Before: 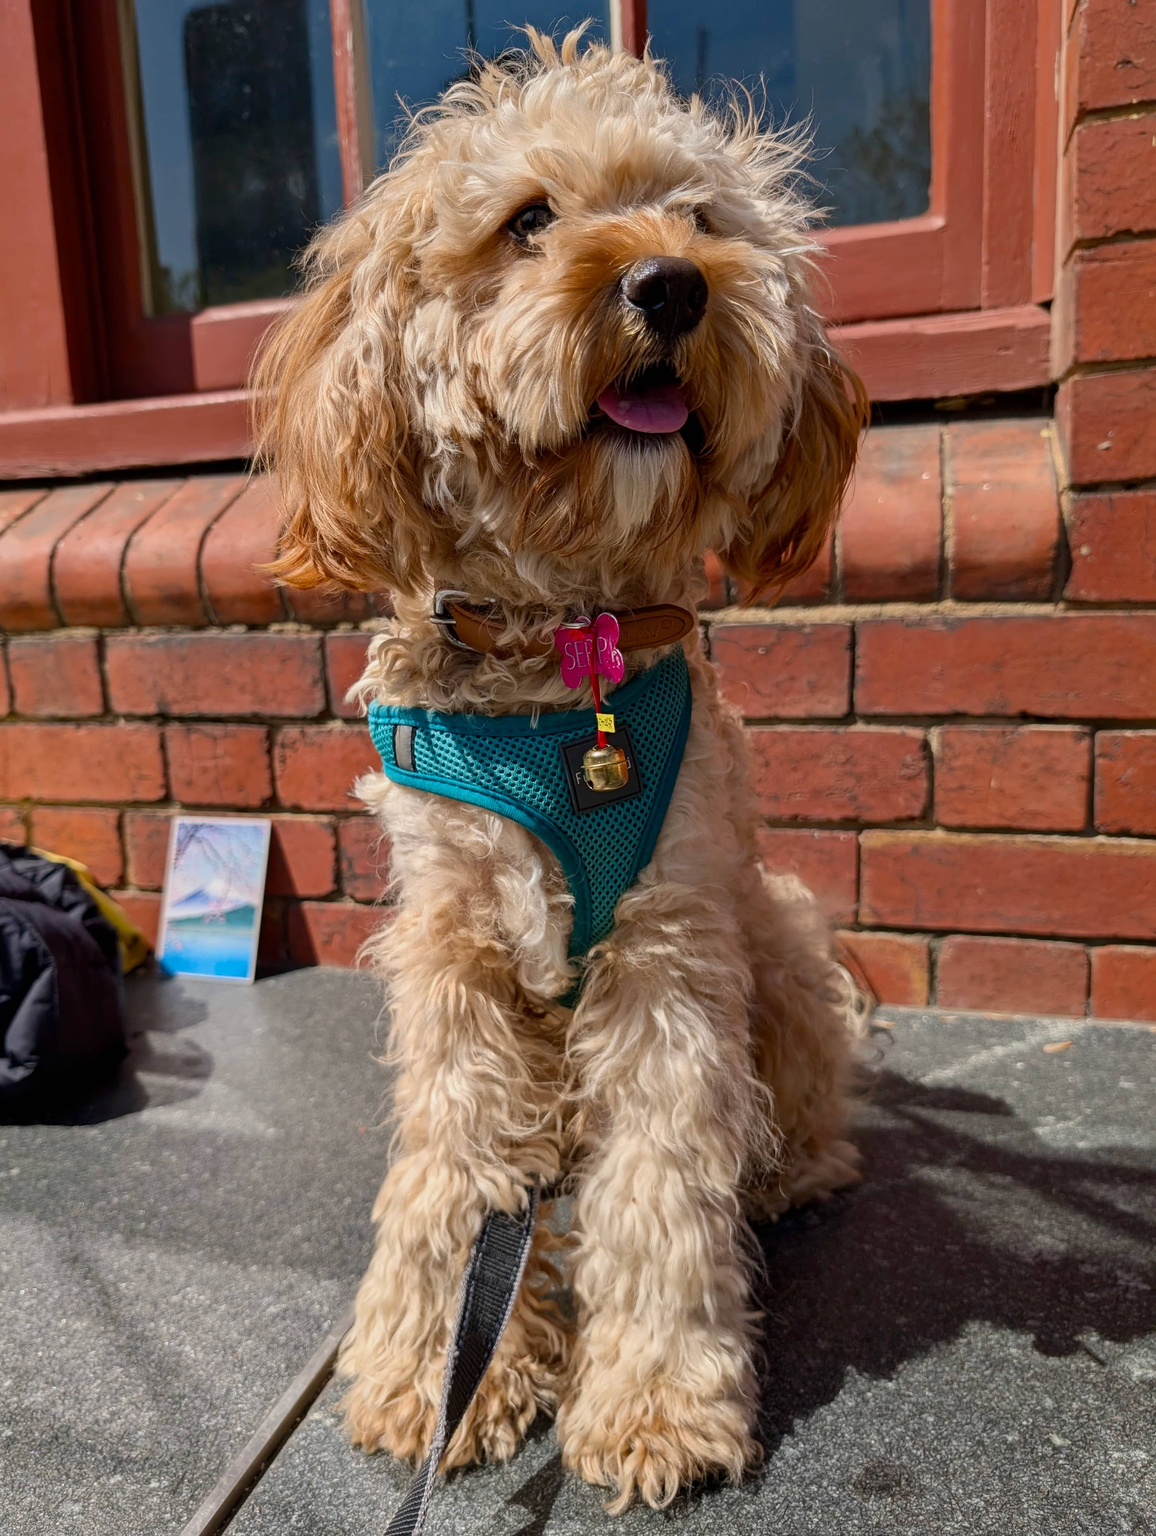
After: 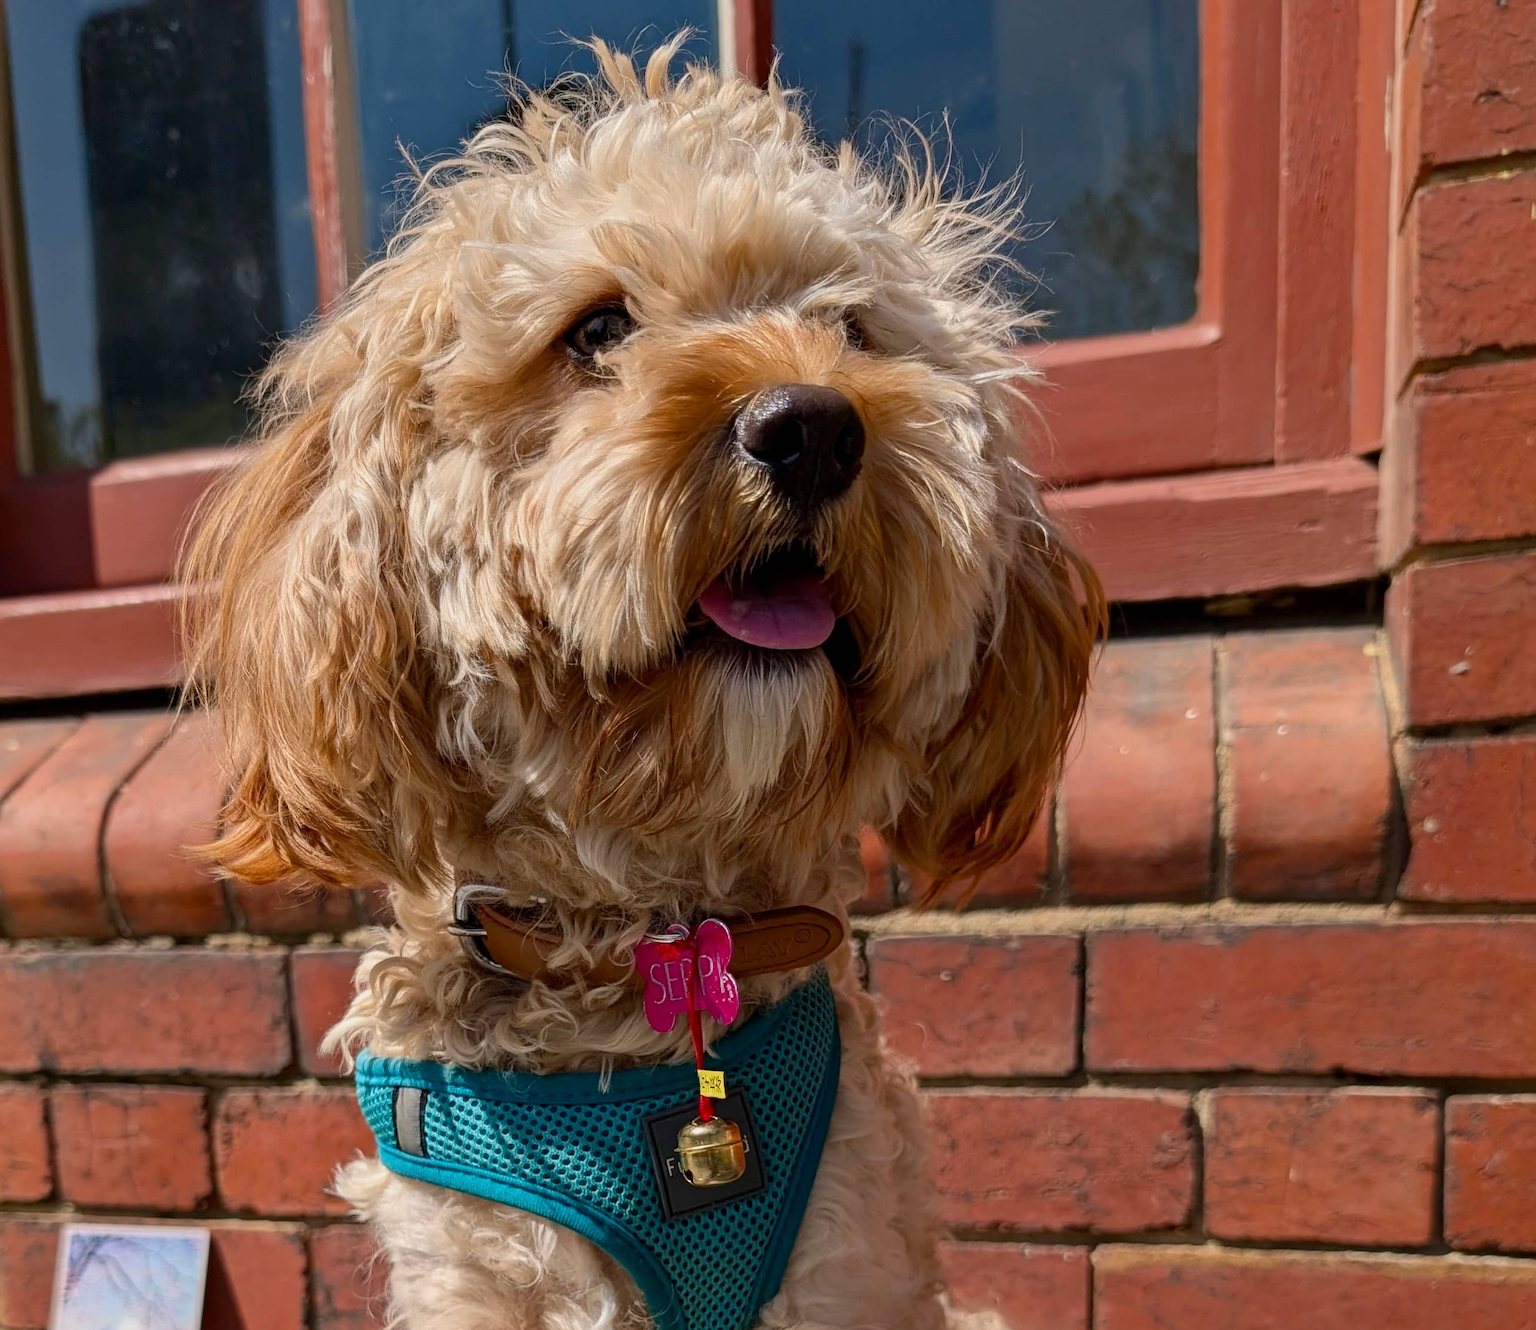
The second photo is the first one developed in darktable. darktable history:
crop and rotate: left 11.368%, bottom 42.193%
